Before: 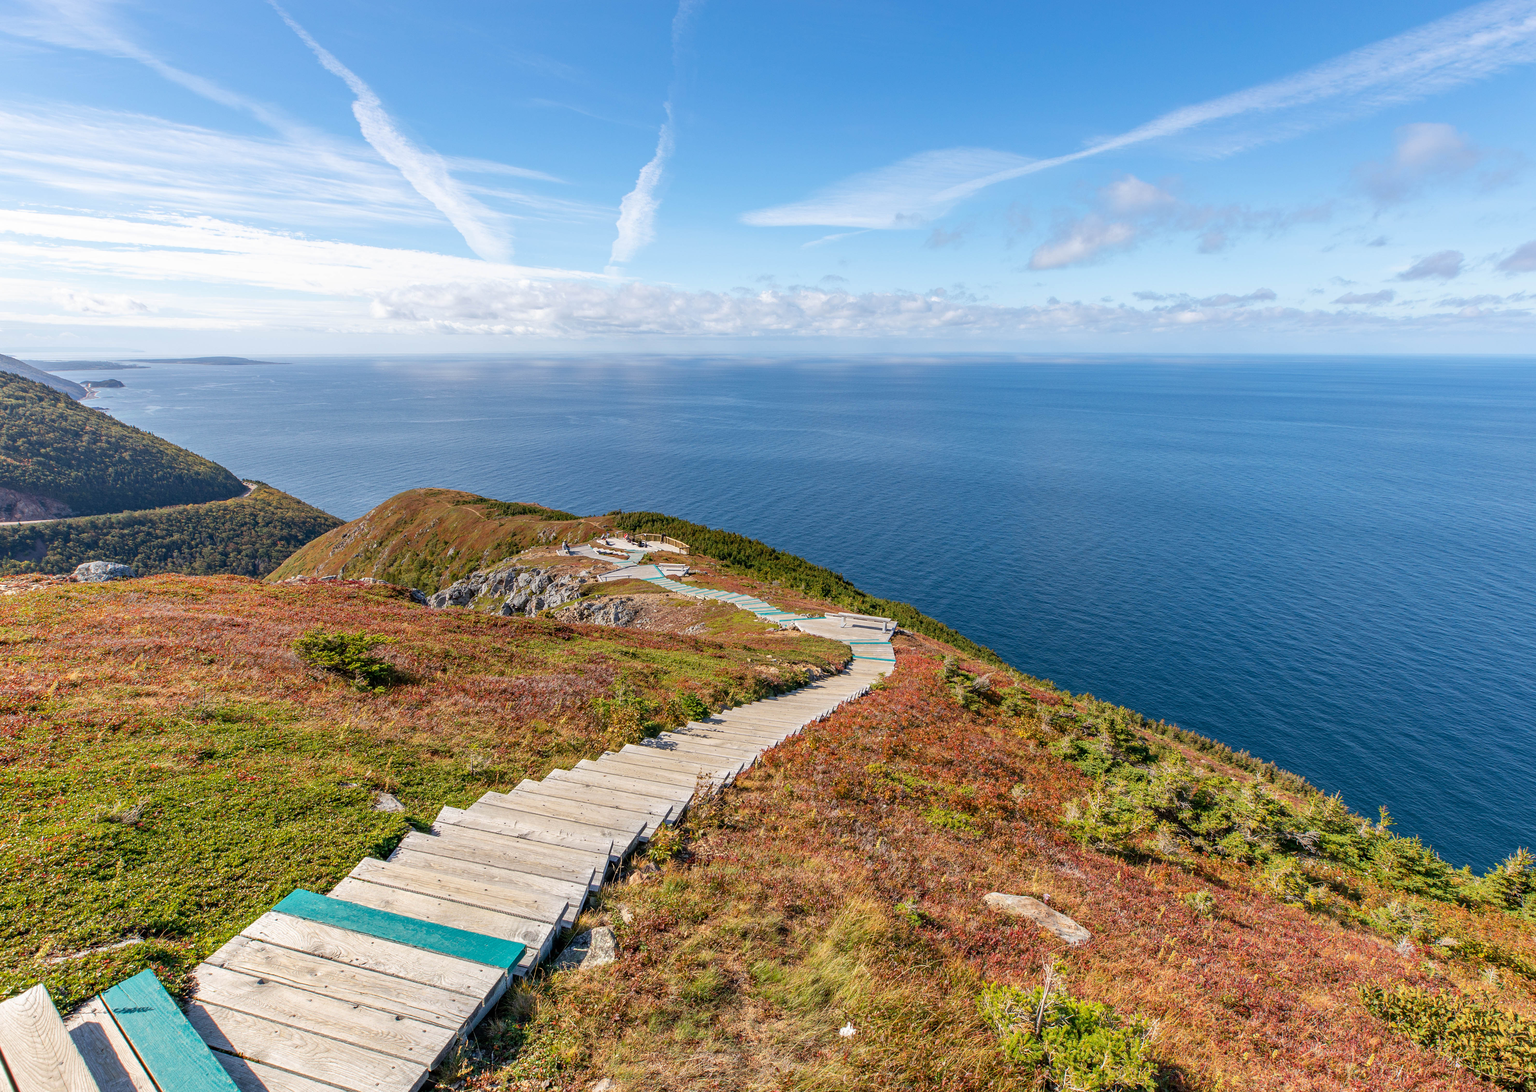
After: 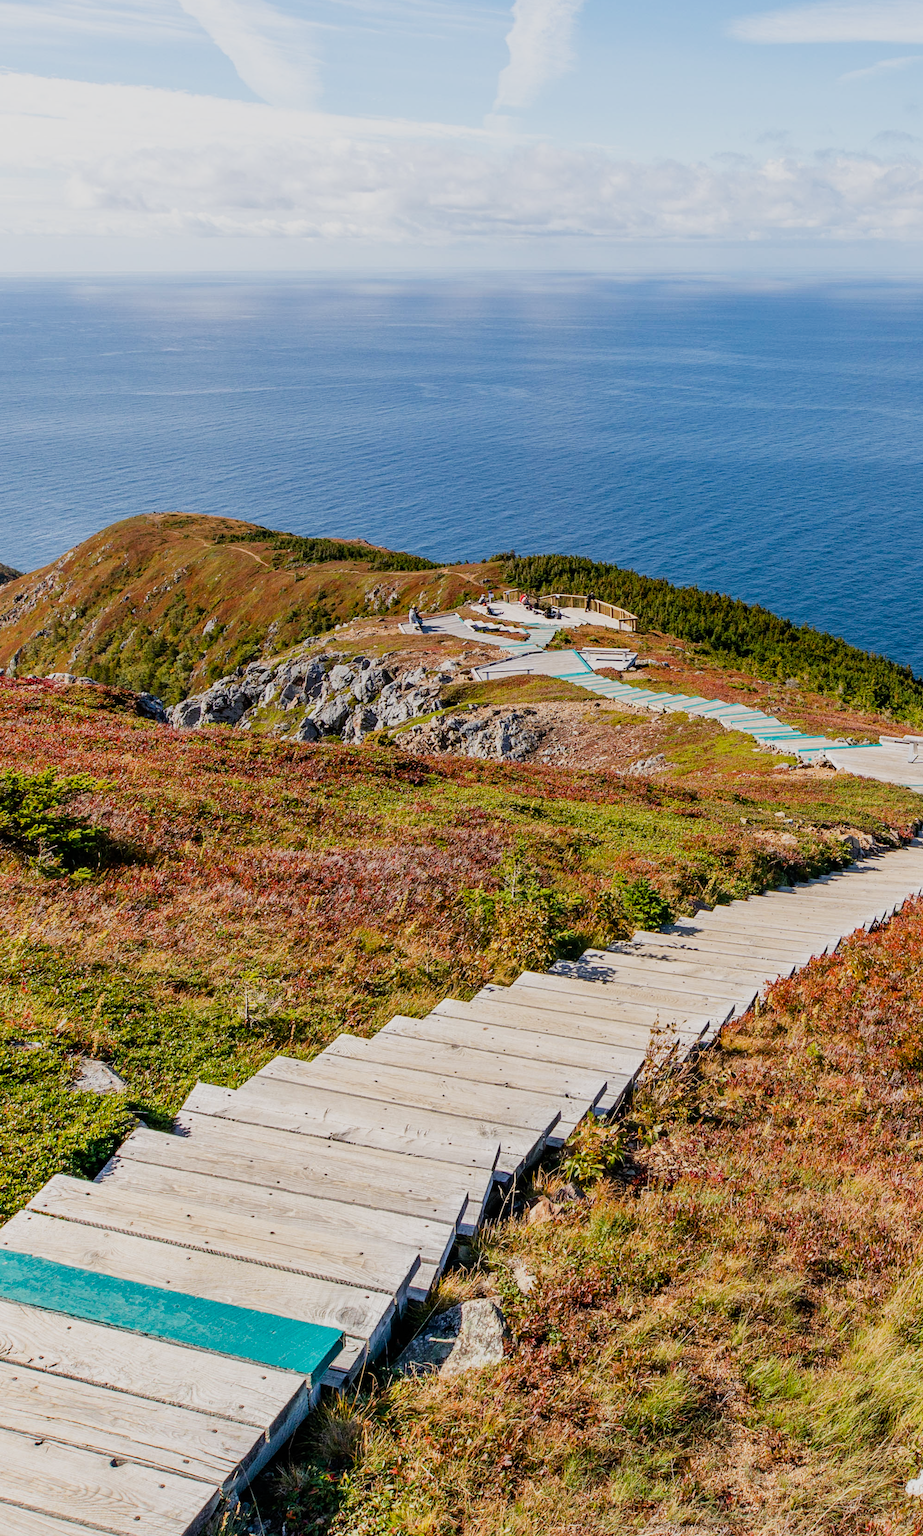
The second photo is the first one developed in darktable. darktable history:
sigmoid: on, module defaults
crop and rotate: left 21.77%, top 18.528%, right 44.676%, bottom 2.997%
